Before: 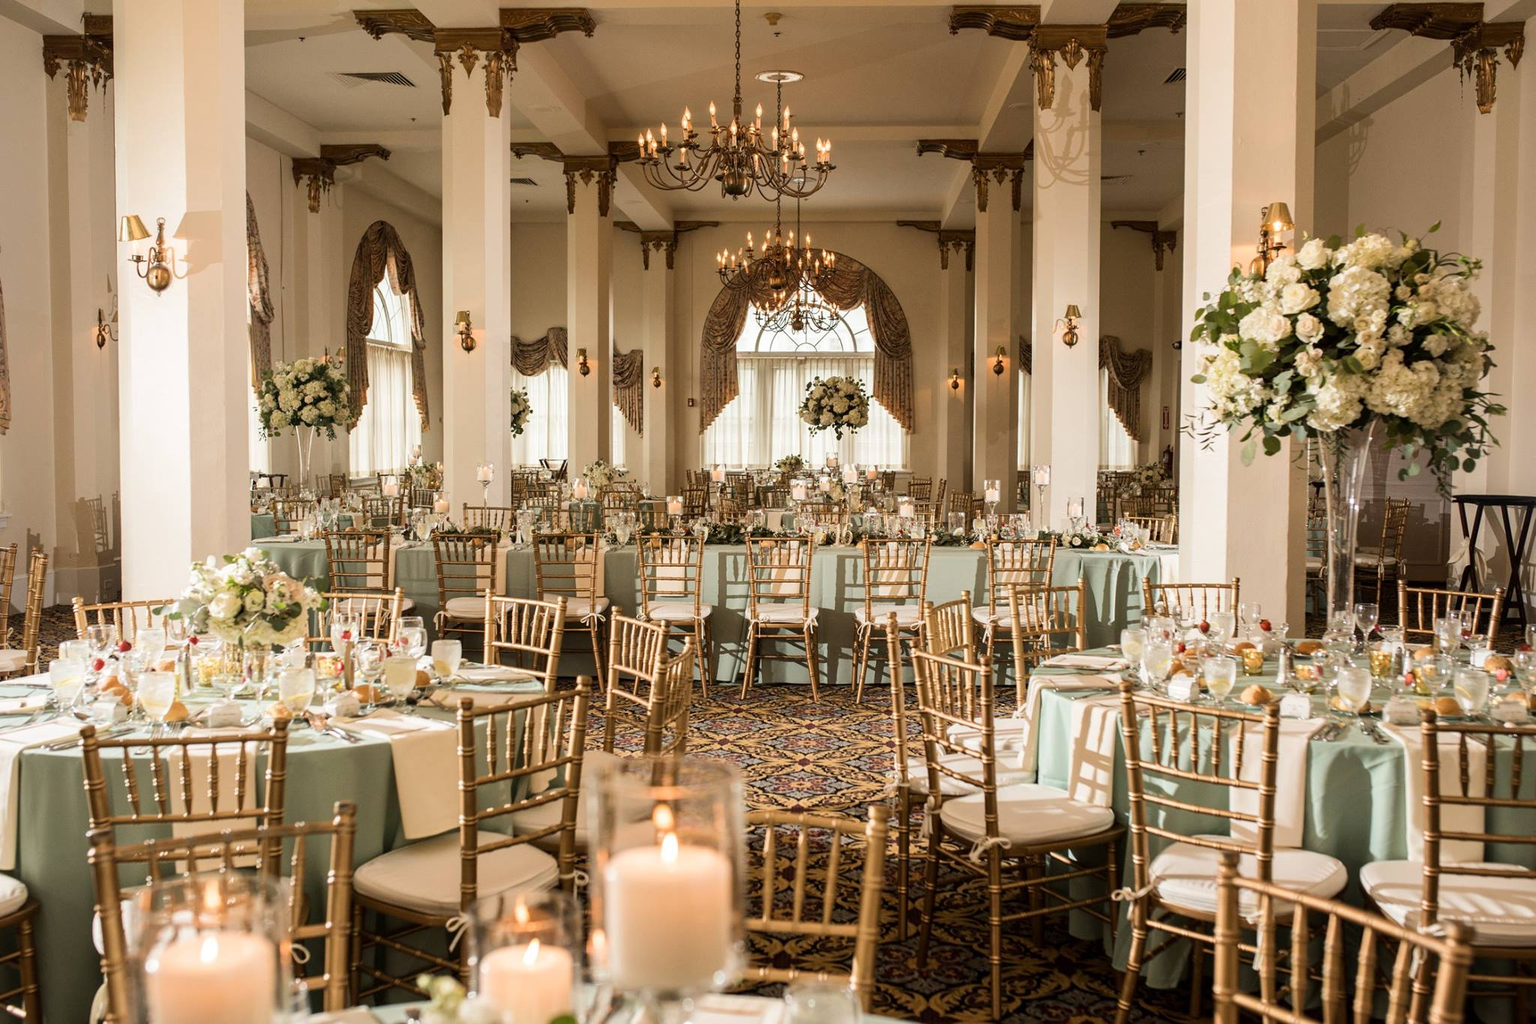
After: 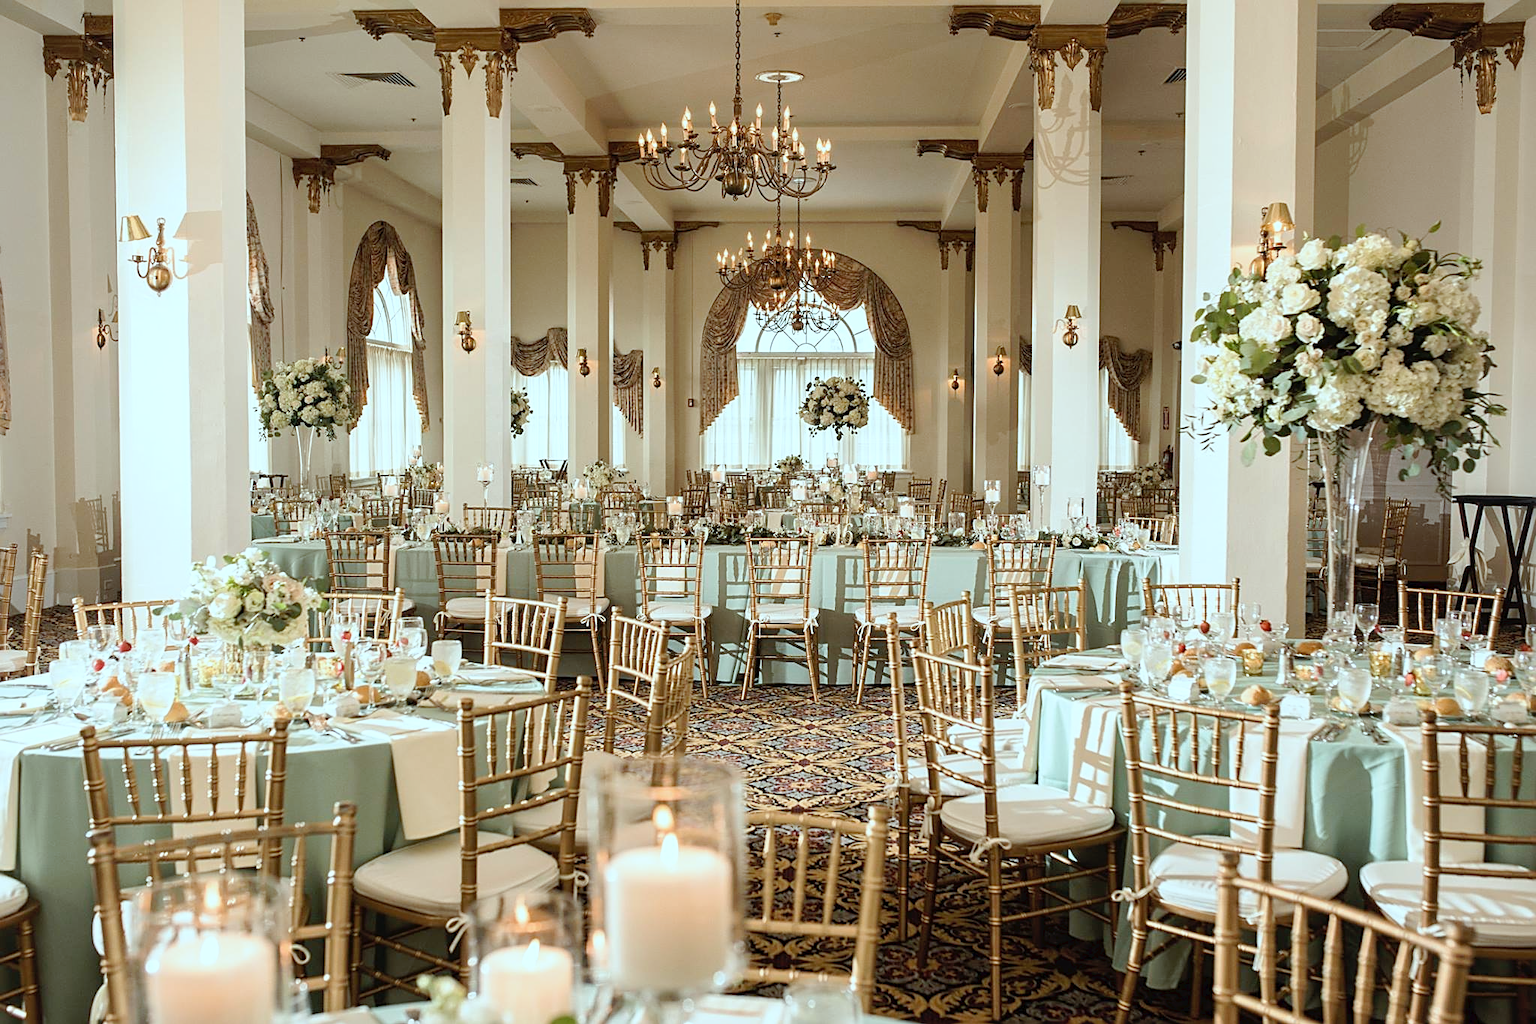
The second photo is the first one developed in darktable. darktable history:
tone curve: curves: ch0 [(0, 0) (0.003, 0.022) (0.011, 0.025) (0.025, 0.032) (0.044, 0.055) (0.069, 0.089) (0.1, 0.133) (0.136, 0.18) (0.177, 0.231) (0.224, 0.291) (0.277, 0.35) (0.335, 0.42) (0.399, 0.496) (0.468, 0.561) (0.543, 0.632) (0.623, 0.706) (0.709, 0.783) (0.801, 0.865) (0.898, 0.947) (1, 1)], preserve colors none
sharpen: on, module defaults
color correction: highlights a* -10.04, highlights b* -10.55
shadows and highlights: shadows 25.88, highlights -25.22
